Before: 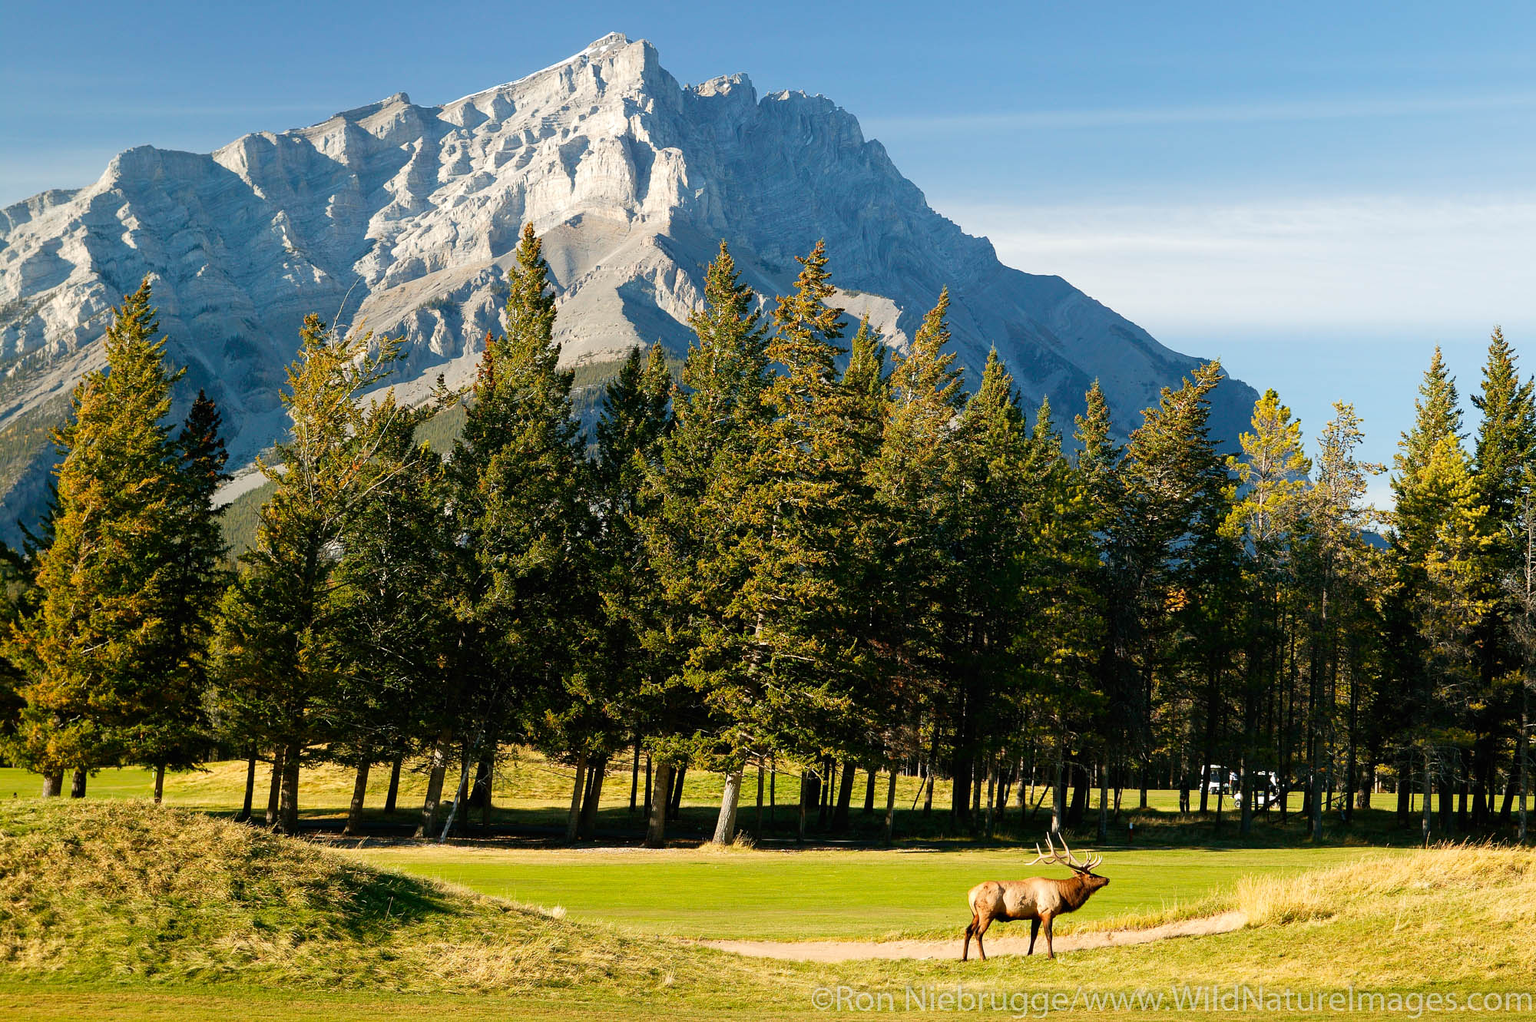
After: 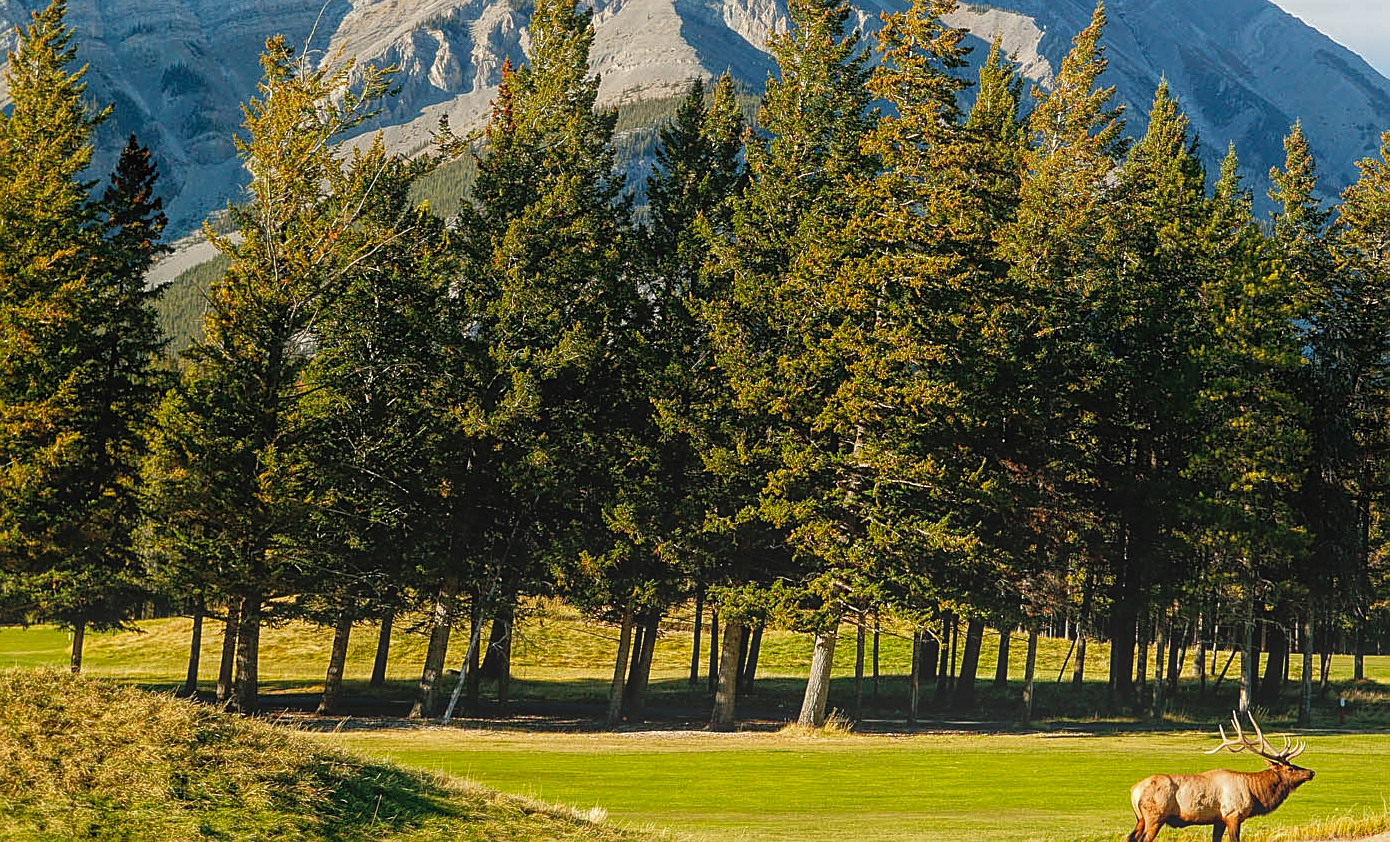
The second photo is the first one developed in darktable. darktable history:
crop: left 6.512%, top 28.088%, right 23.956%, bottom 8.578%
local contrast: highlights 67%, shadows 33%, detail 167%, midtone range 0.2
sharpen: on, module defaults
